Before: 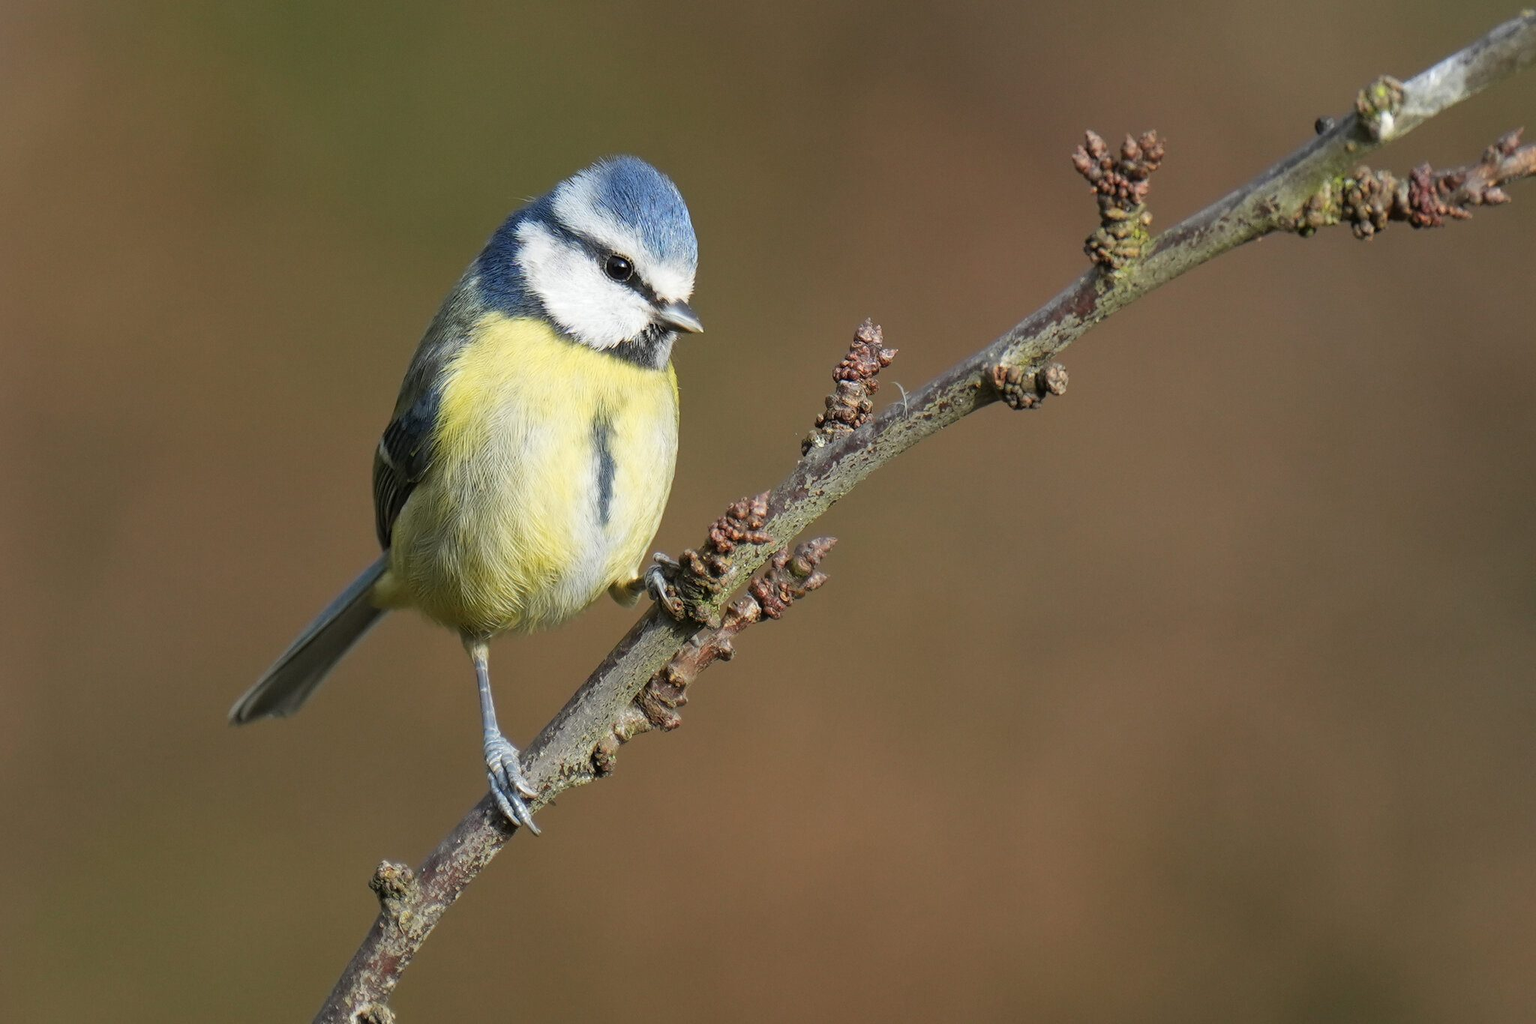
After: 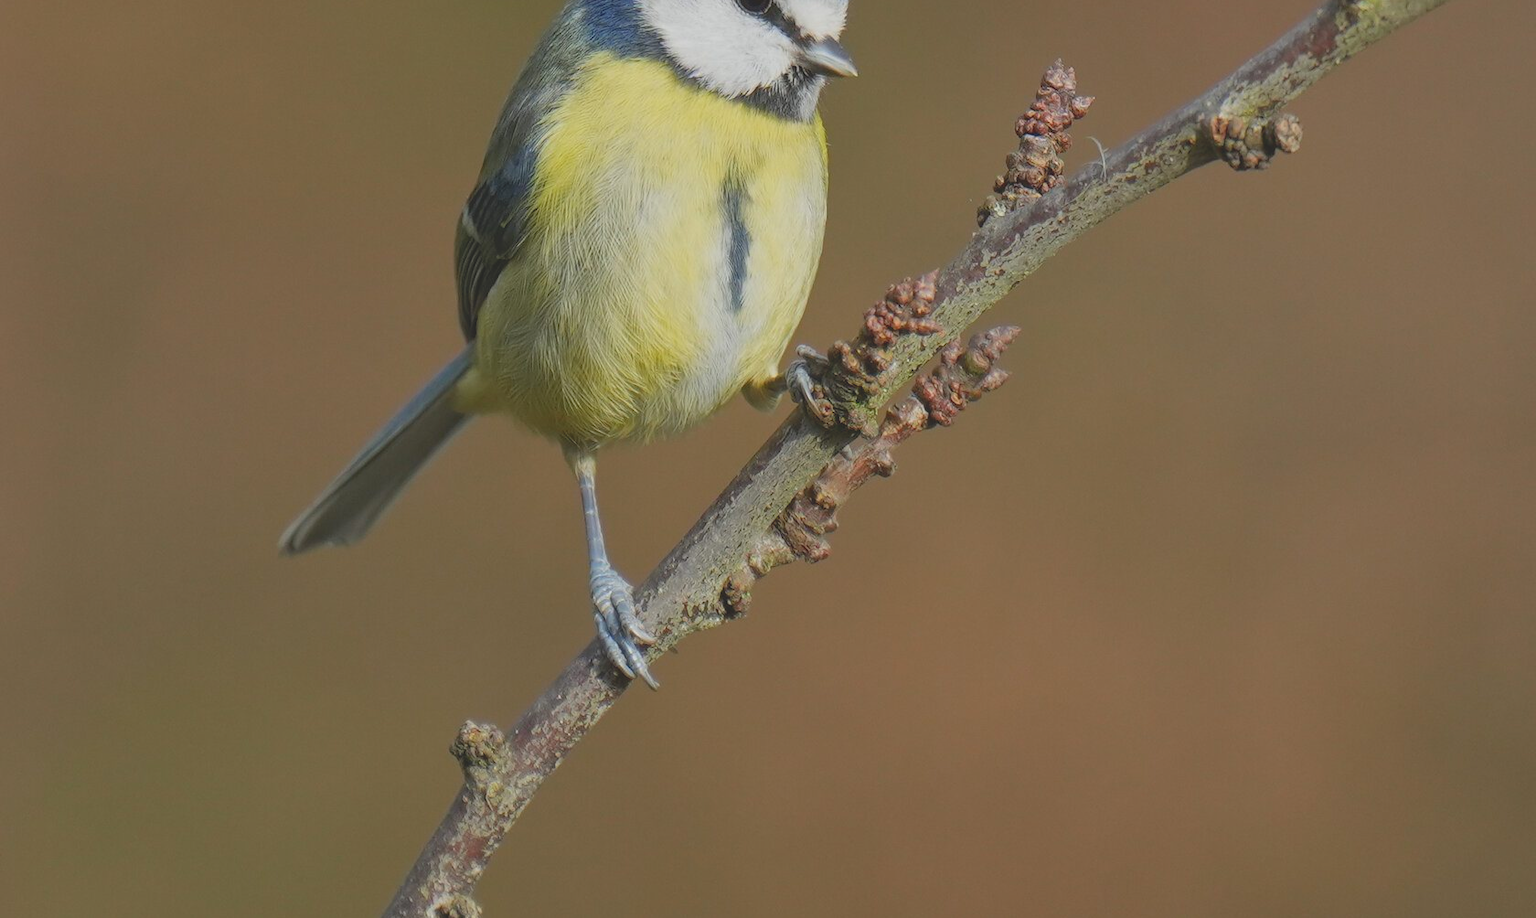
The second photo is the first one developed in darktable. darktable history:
crop: top 26.396%, right 17.939%
shadows and highlights: highlights color adjustment 46.53%, low approximation 0.01, soften with gaussian
contrast brightness saturation: contrast -0.295
